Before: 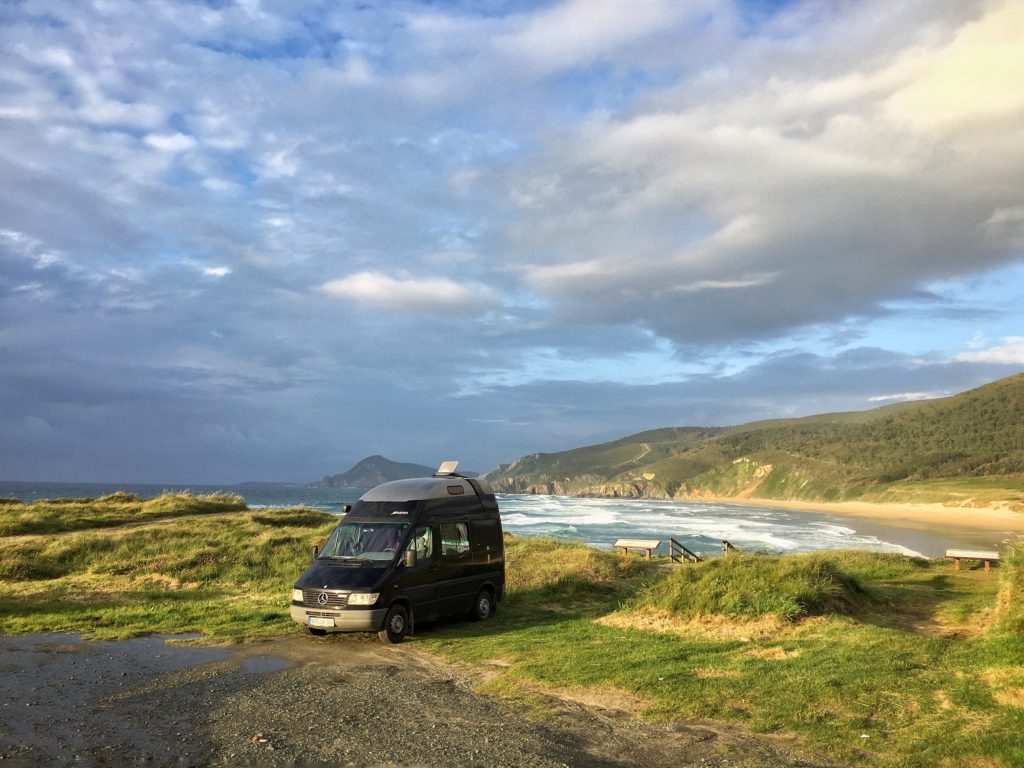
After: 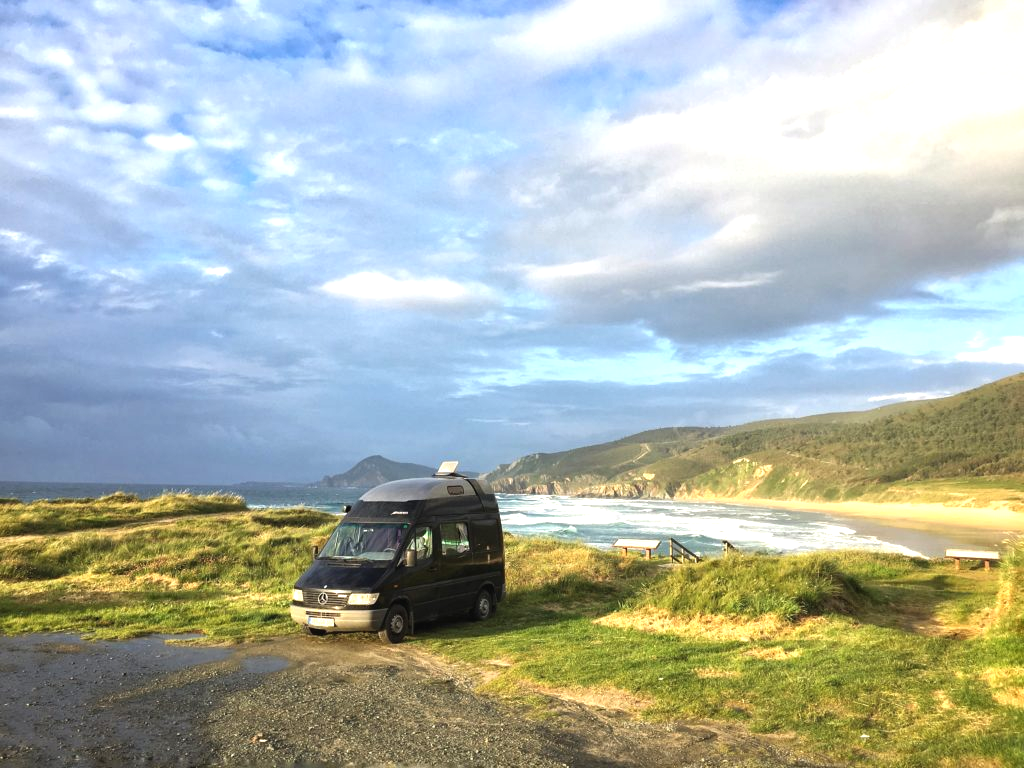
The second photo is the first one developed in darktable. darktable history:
exposure: black level correction -0.002, exposure 0.708 EV, compensate exposure bias true, compensate highlight preservation false
base curve: curves: ch0 [(0, 0) (0.303, 0.277) (1, 1)]
